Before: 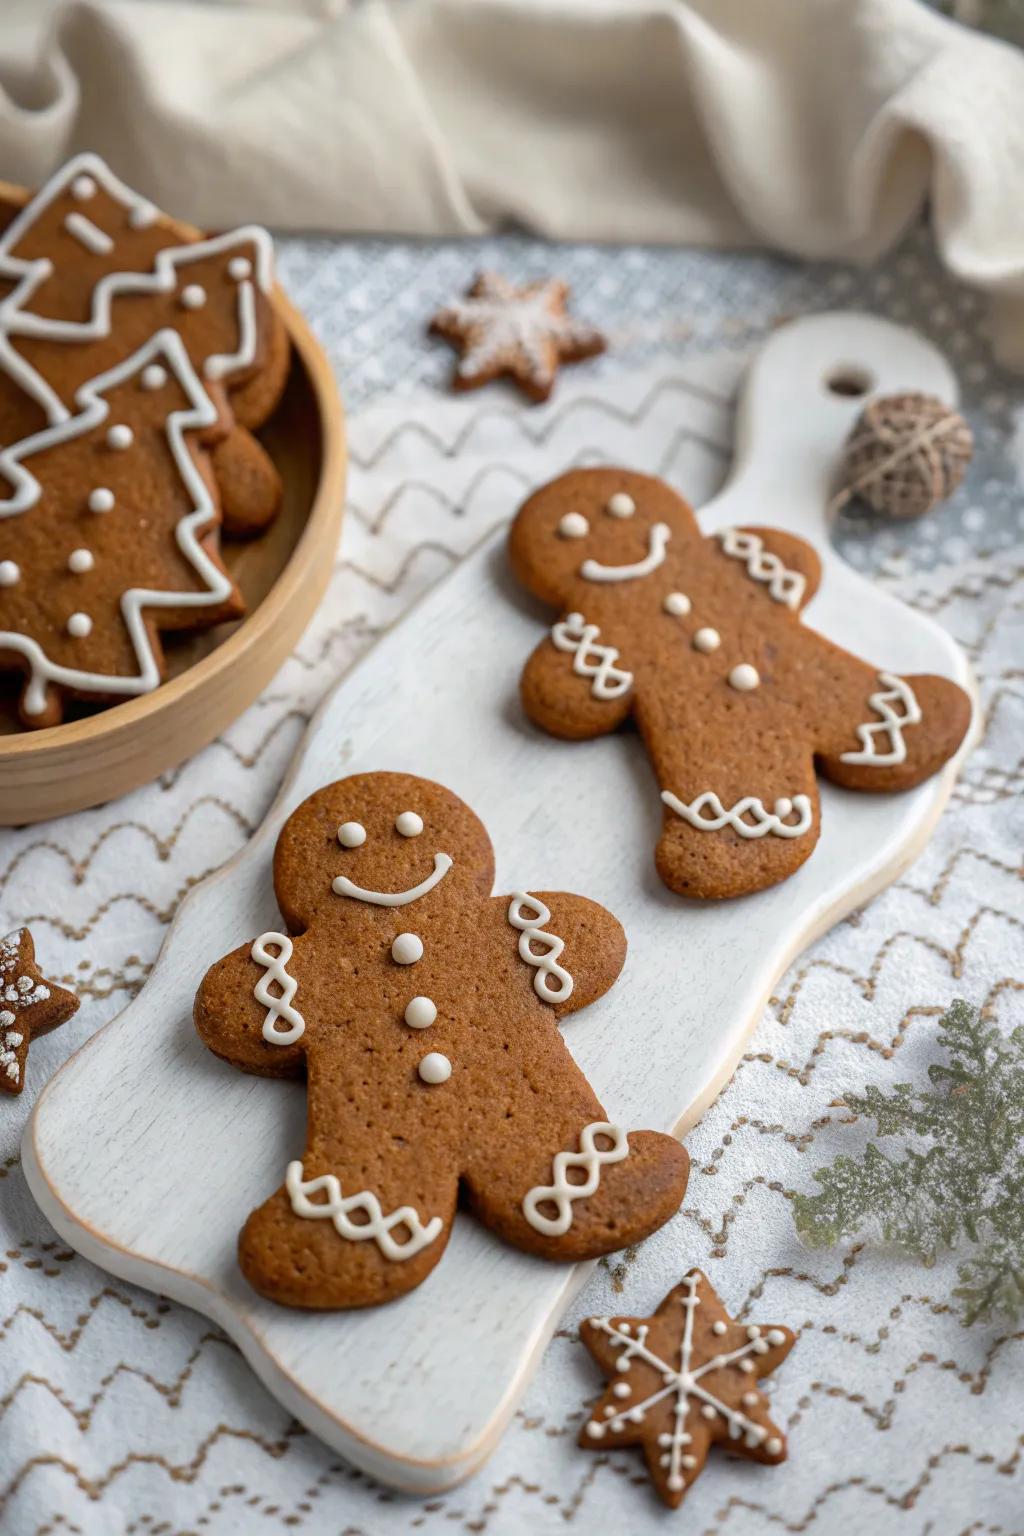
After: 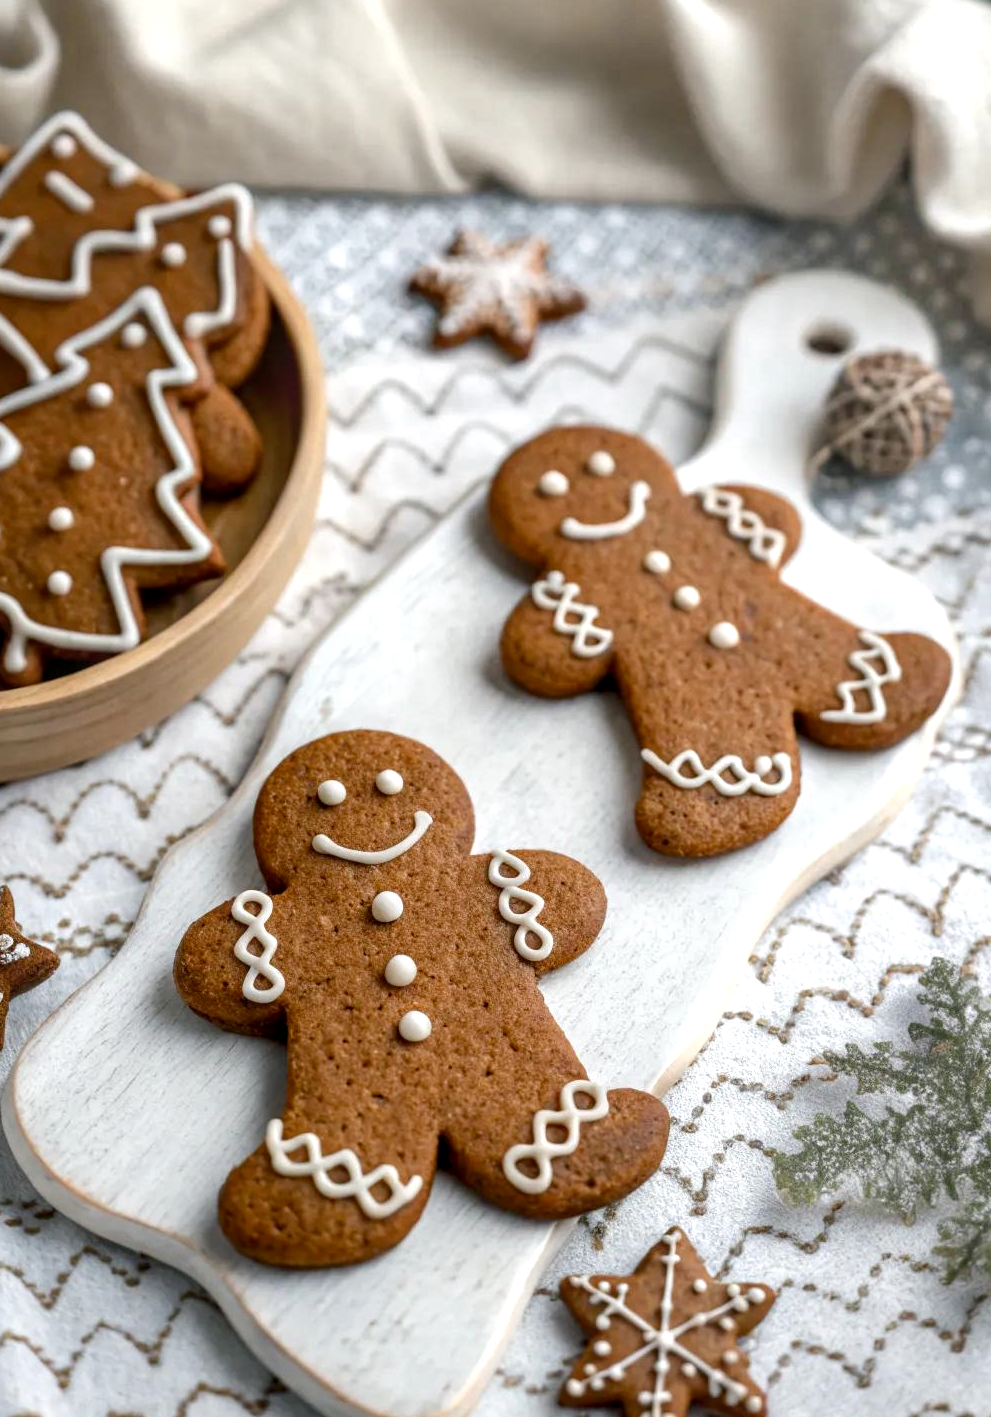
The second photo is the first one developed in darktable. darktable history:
crop: left 1.97%, top 2.763%, right 1.242%, bottom 4.97%
local contrast: detail 130%
contrast equalizer: octaves 7, y [[0.5 ×4, 0.483, 0.43], [0.5 ×6], [0.5 ×6], [0 ×6], [0 ×6]]
color balance rgb: shadows lift › chroma 2.051%, shadows lift › hue 220.12°, perceptual saturation grading › global saturation 0.597%, perceptual saturation grading › highlights -31.243%, perceptual saturation grading › mid-tones 5.492%, perceptual saturation grading › shadows 17.033%, perceptual brilliance grading › highlights 7.89%, perceptual brilliance grading › mid-tones 3.719%, perceptual brilliance grading › shadows 1.457%
